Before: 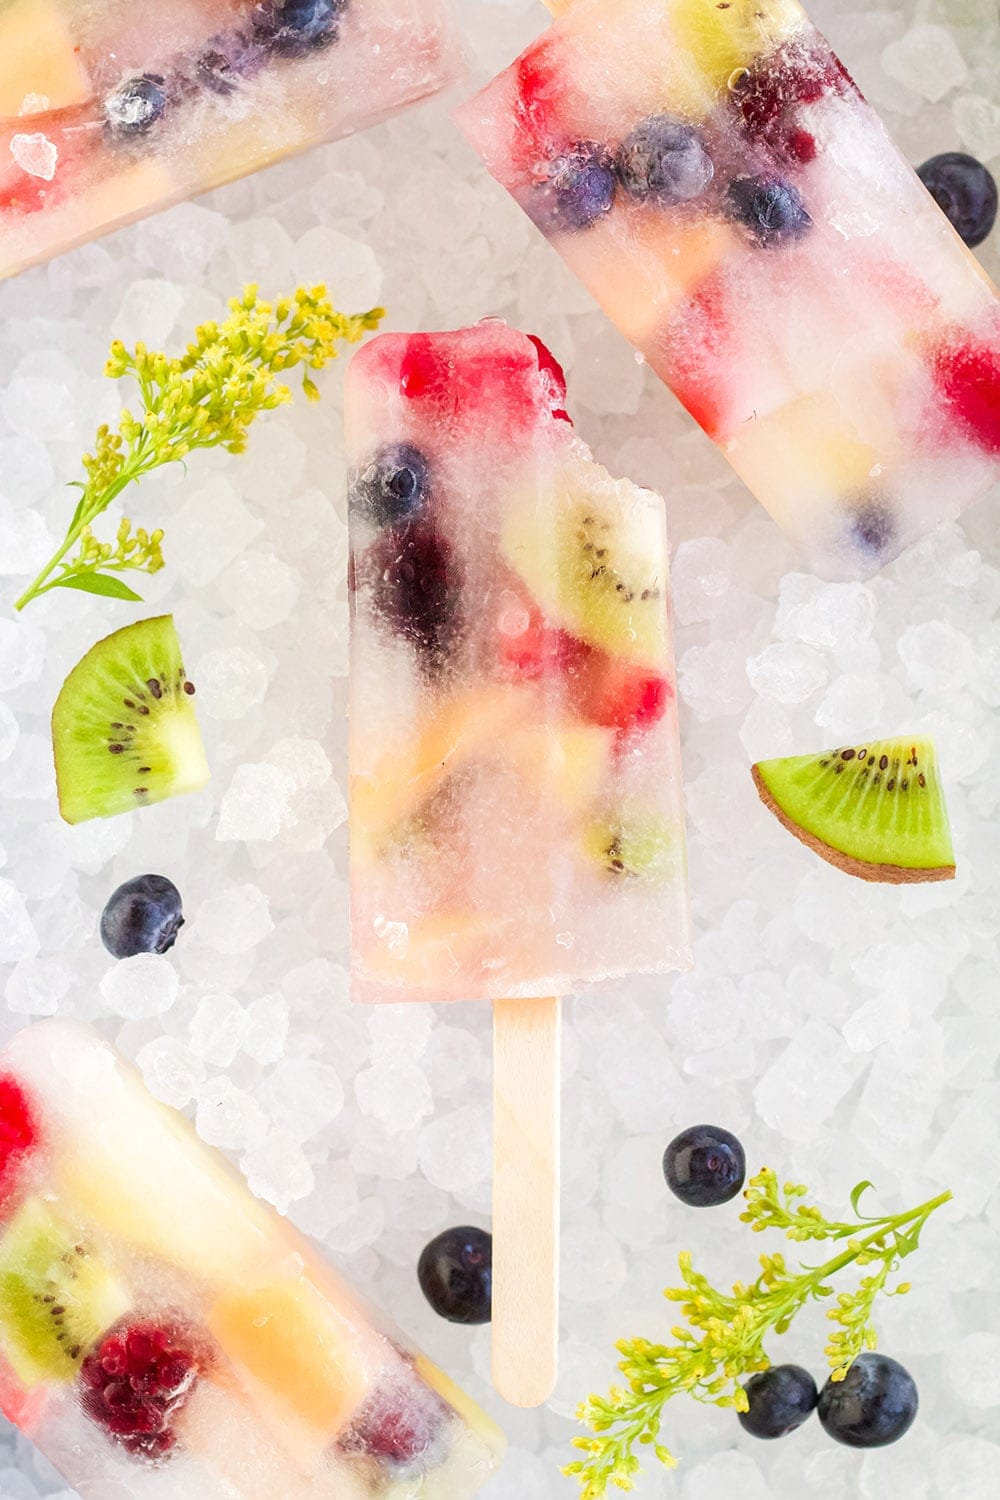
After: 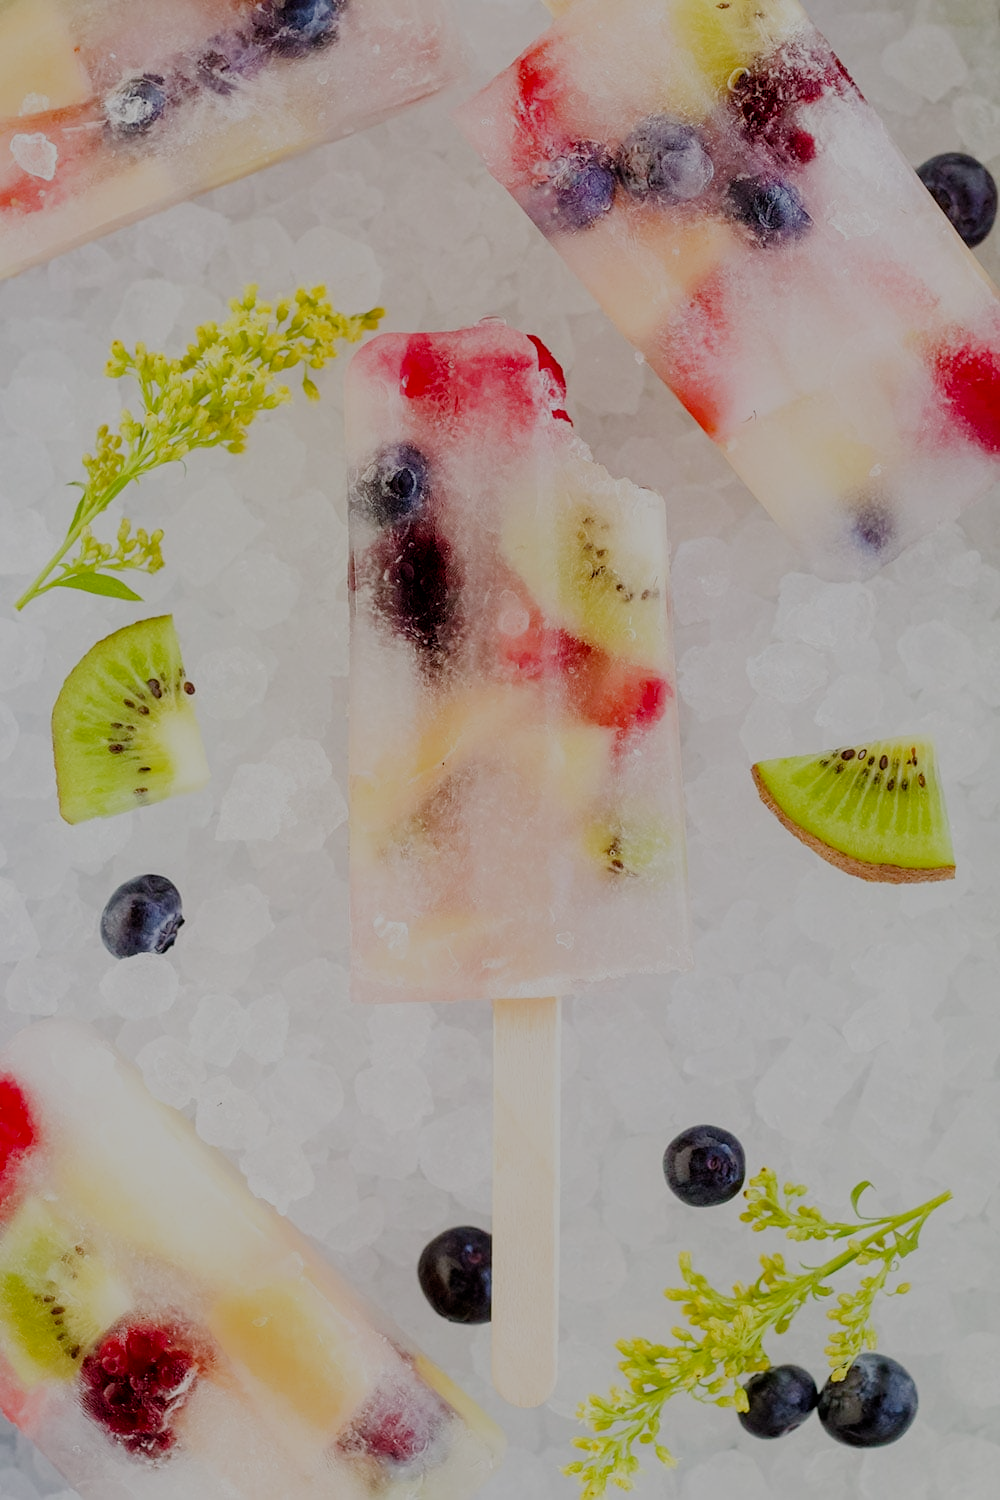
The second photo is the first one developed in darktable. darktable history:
filmic rgb: middle gray luminance 30%, black relative exposure -9 EV, white relative exposure 7 EV, threshold 6 EV, target black luminance 0%, hardness 2.94, latitude 2.04%, contrast 0.963, highlights saturation mix 5%, shadows ↔ highlights balance 12.16%, add noise in highlights 0, preserve chrominance no, color science v3 (2019), use custom middle-gray values true, iterations of high-quality reconstruction 0, contrast in highlights soft, enable highlight reconstruction true
